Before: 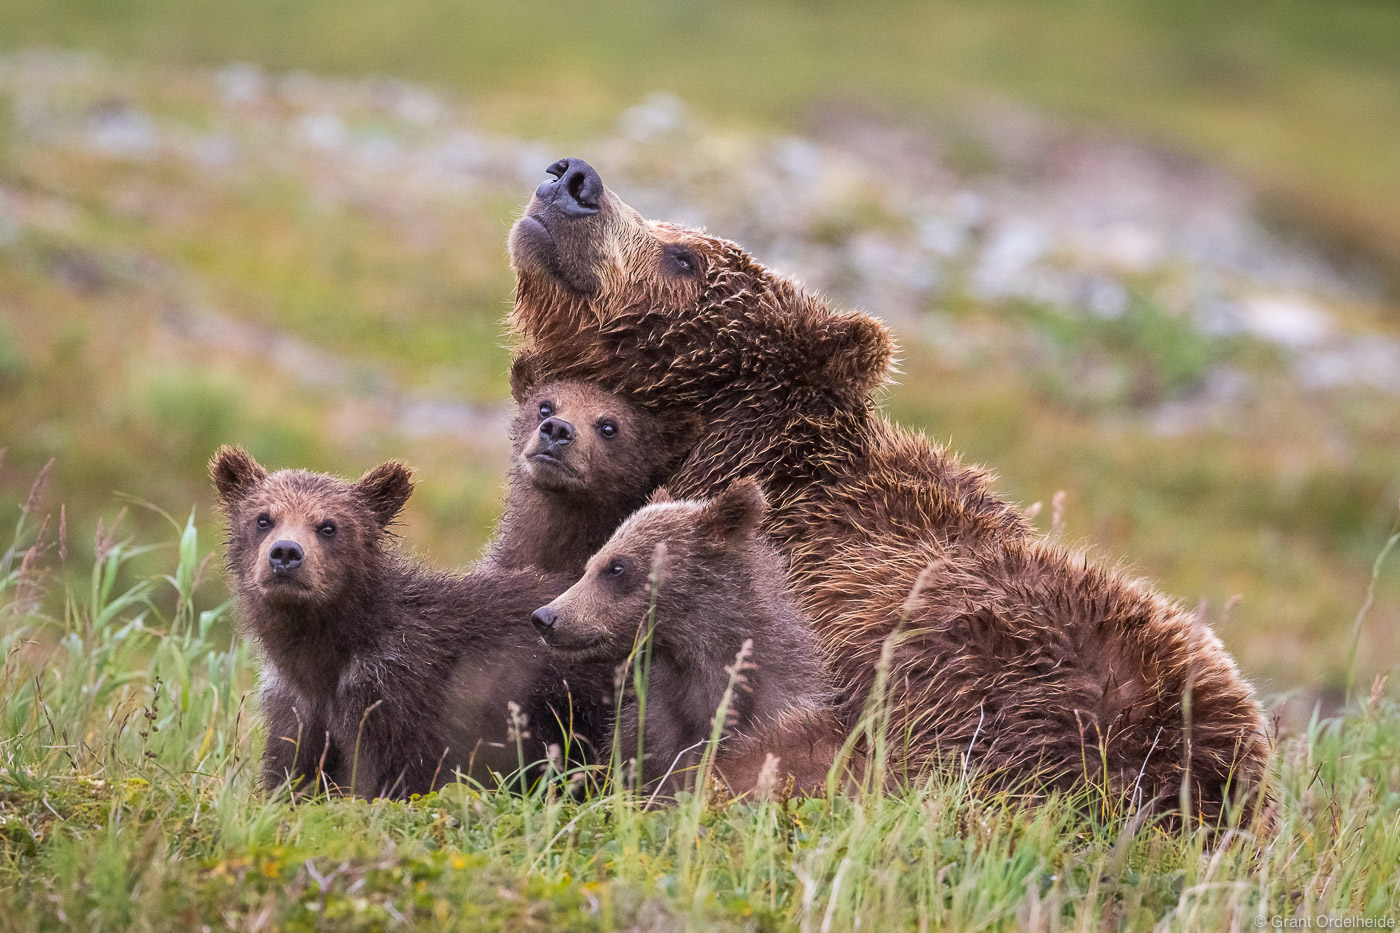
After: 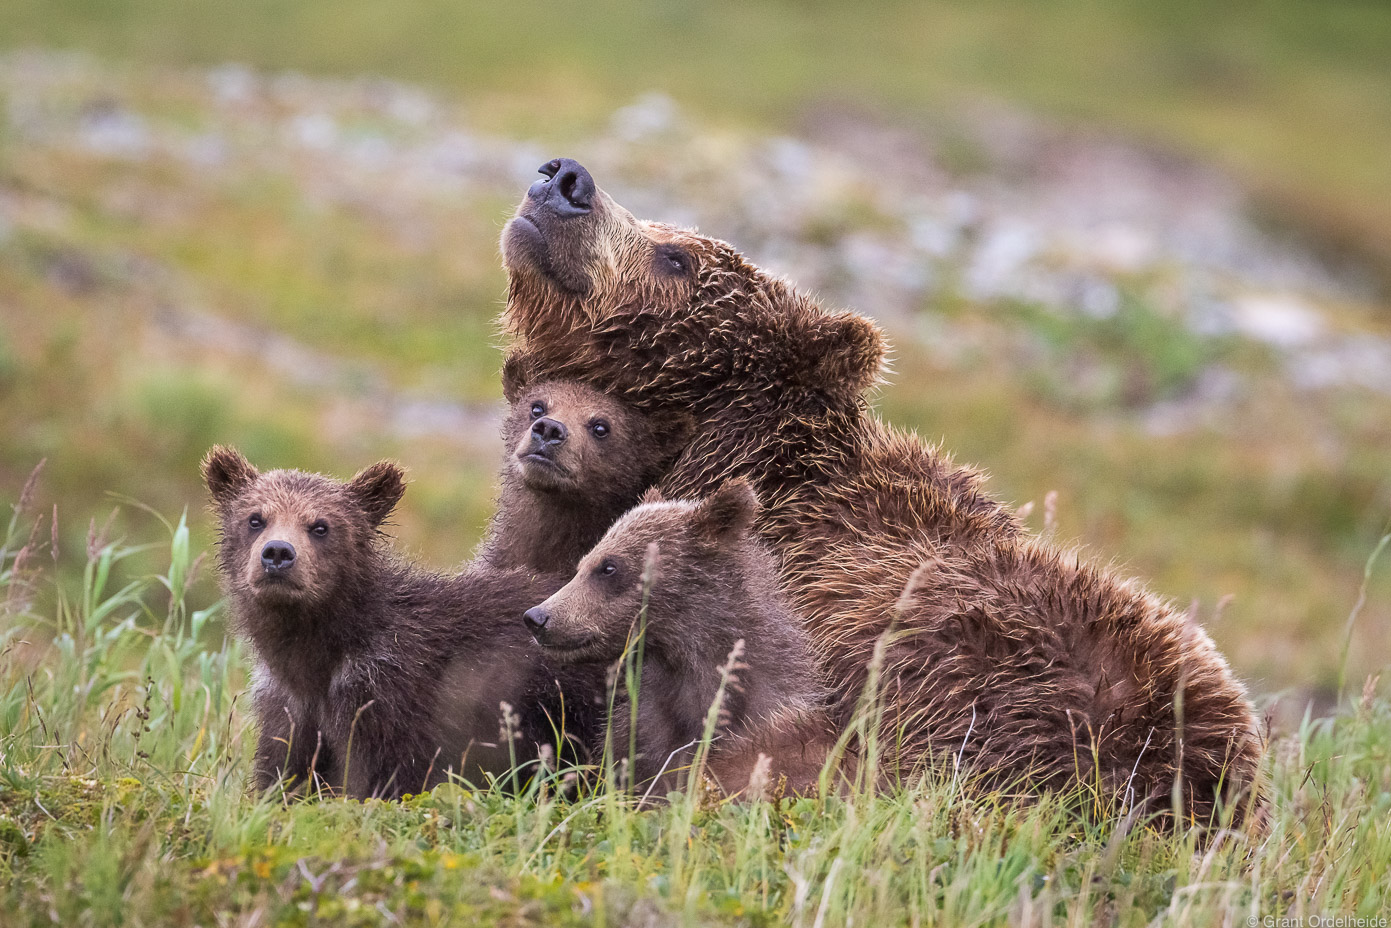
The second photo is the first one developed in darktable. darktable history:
color zones: curves: ch1 [(0, 0.469) (0.01, 0.469) (0.12, 0.446) (0.248, 0.469) (0.5, 0.5) (0.748, 0.5) (0.99, 0.469) (1, 0.469)]
crop and rotate: left 0.614%, top 0.179%, bottom 0.309%
